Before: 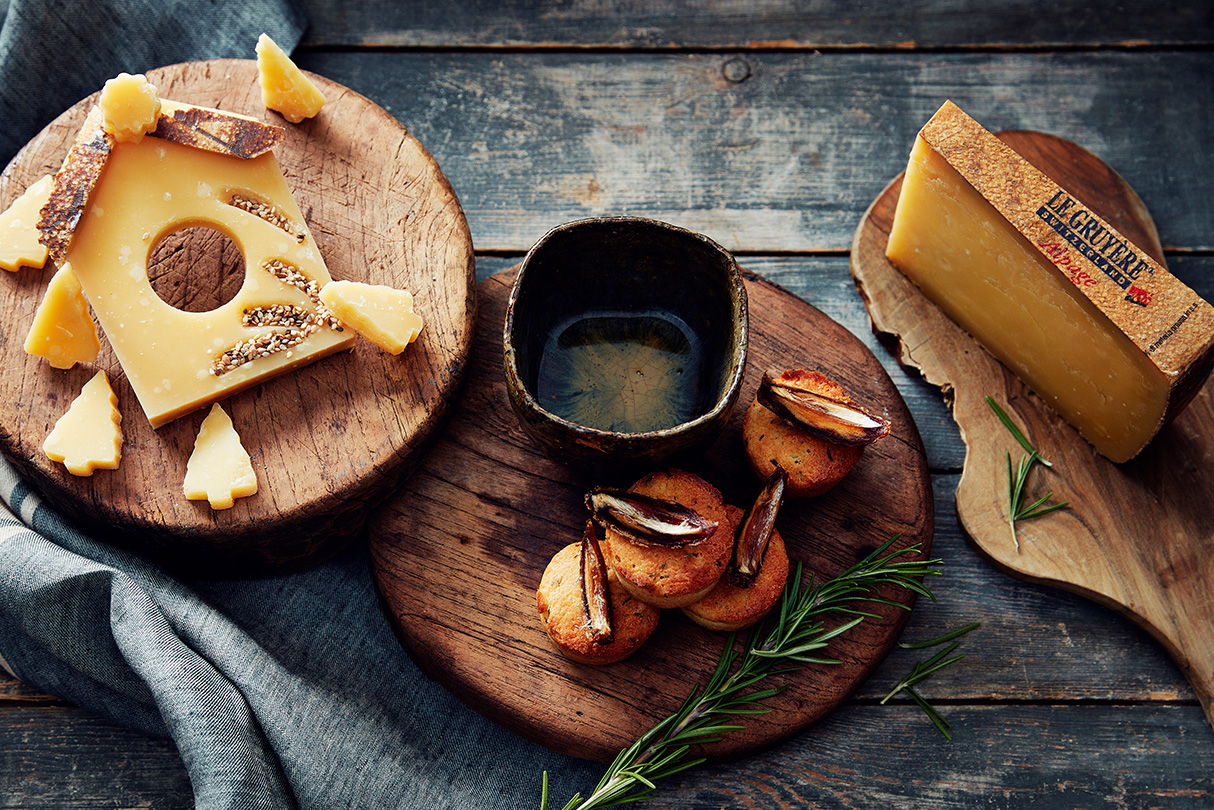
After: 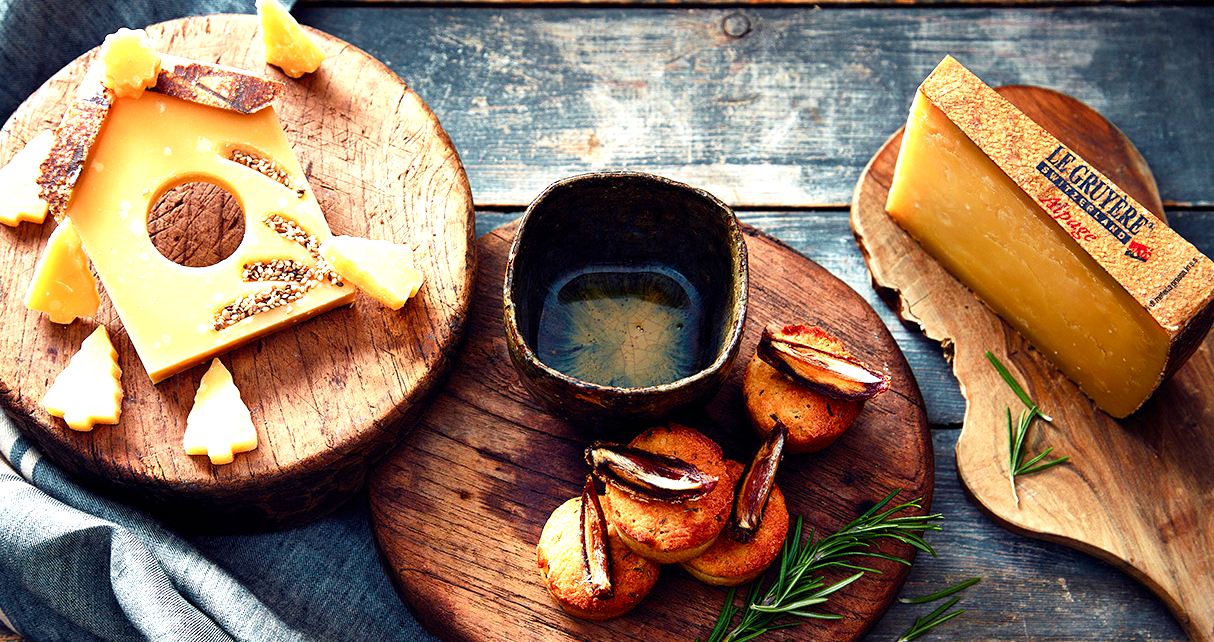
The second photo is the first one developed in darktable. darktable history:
crop and rotate: top 5.667%, bottom 14.984%
exposure: exposure 1 EV, compensate highlight preservation false
color balance rgb: perceptual saturation grading › global saturation 20%, perceptual saturation grading › highlights -25.36%, perceptual saturation grading › shadows 25.007%, global vibrance 9.443%
